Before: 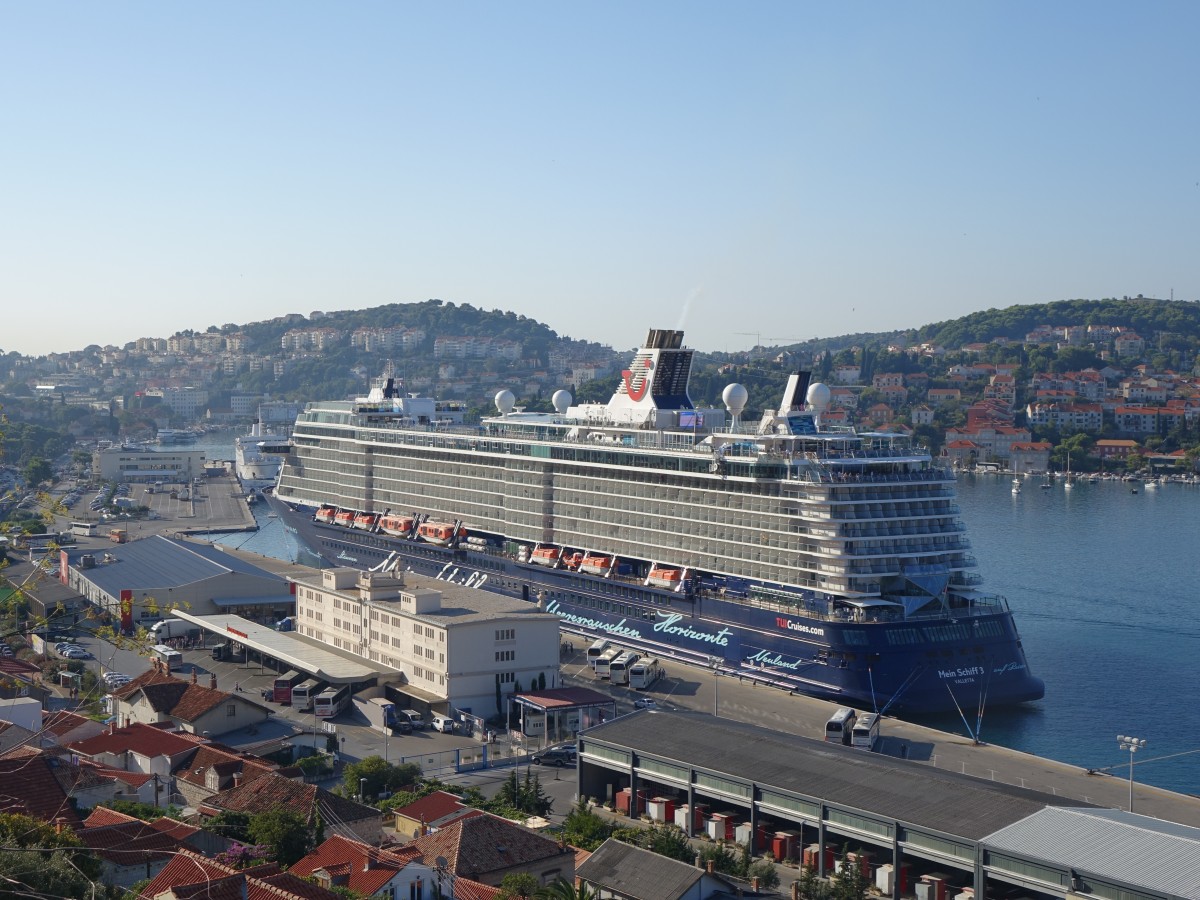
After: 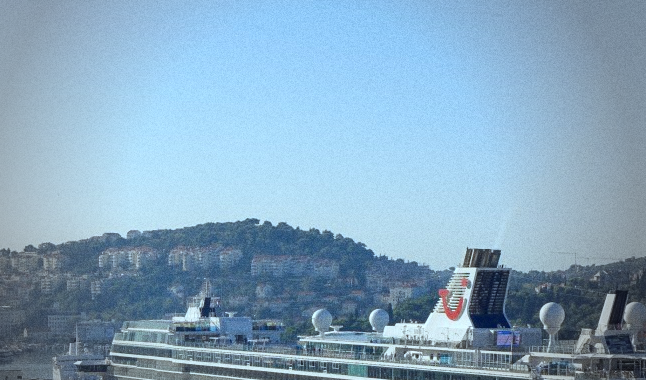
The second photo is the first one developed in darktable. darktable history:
crop: left 15.306%, top 9.065%, right 30.789%, bottom 48.638%
grain: coarseness 8.68 ISO, strength 31.94%
color balance rgb: perceptual saturation grading › global saturation 8.89%, saturation formula JzAzBz (2021)
color correction: highlights a* -6.69, highlights b* 0.49
white balance: red 0.954, blue 1.079
vignetting: fall-off start 64.63%, center (-0.034, 0.148), width/height ratio 0.881
